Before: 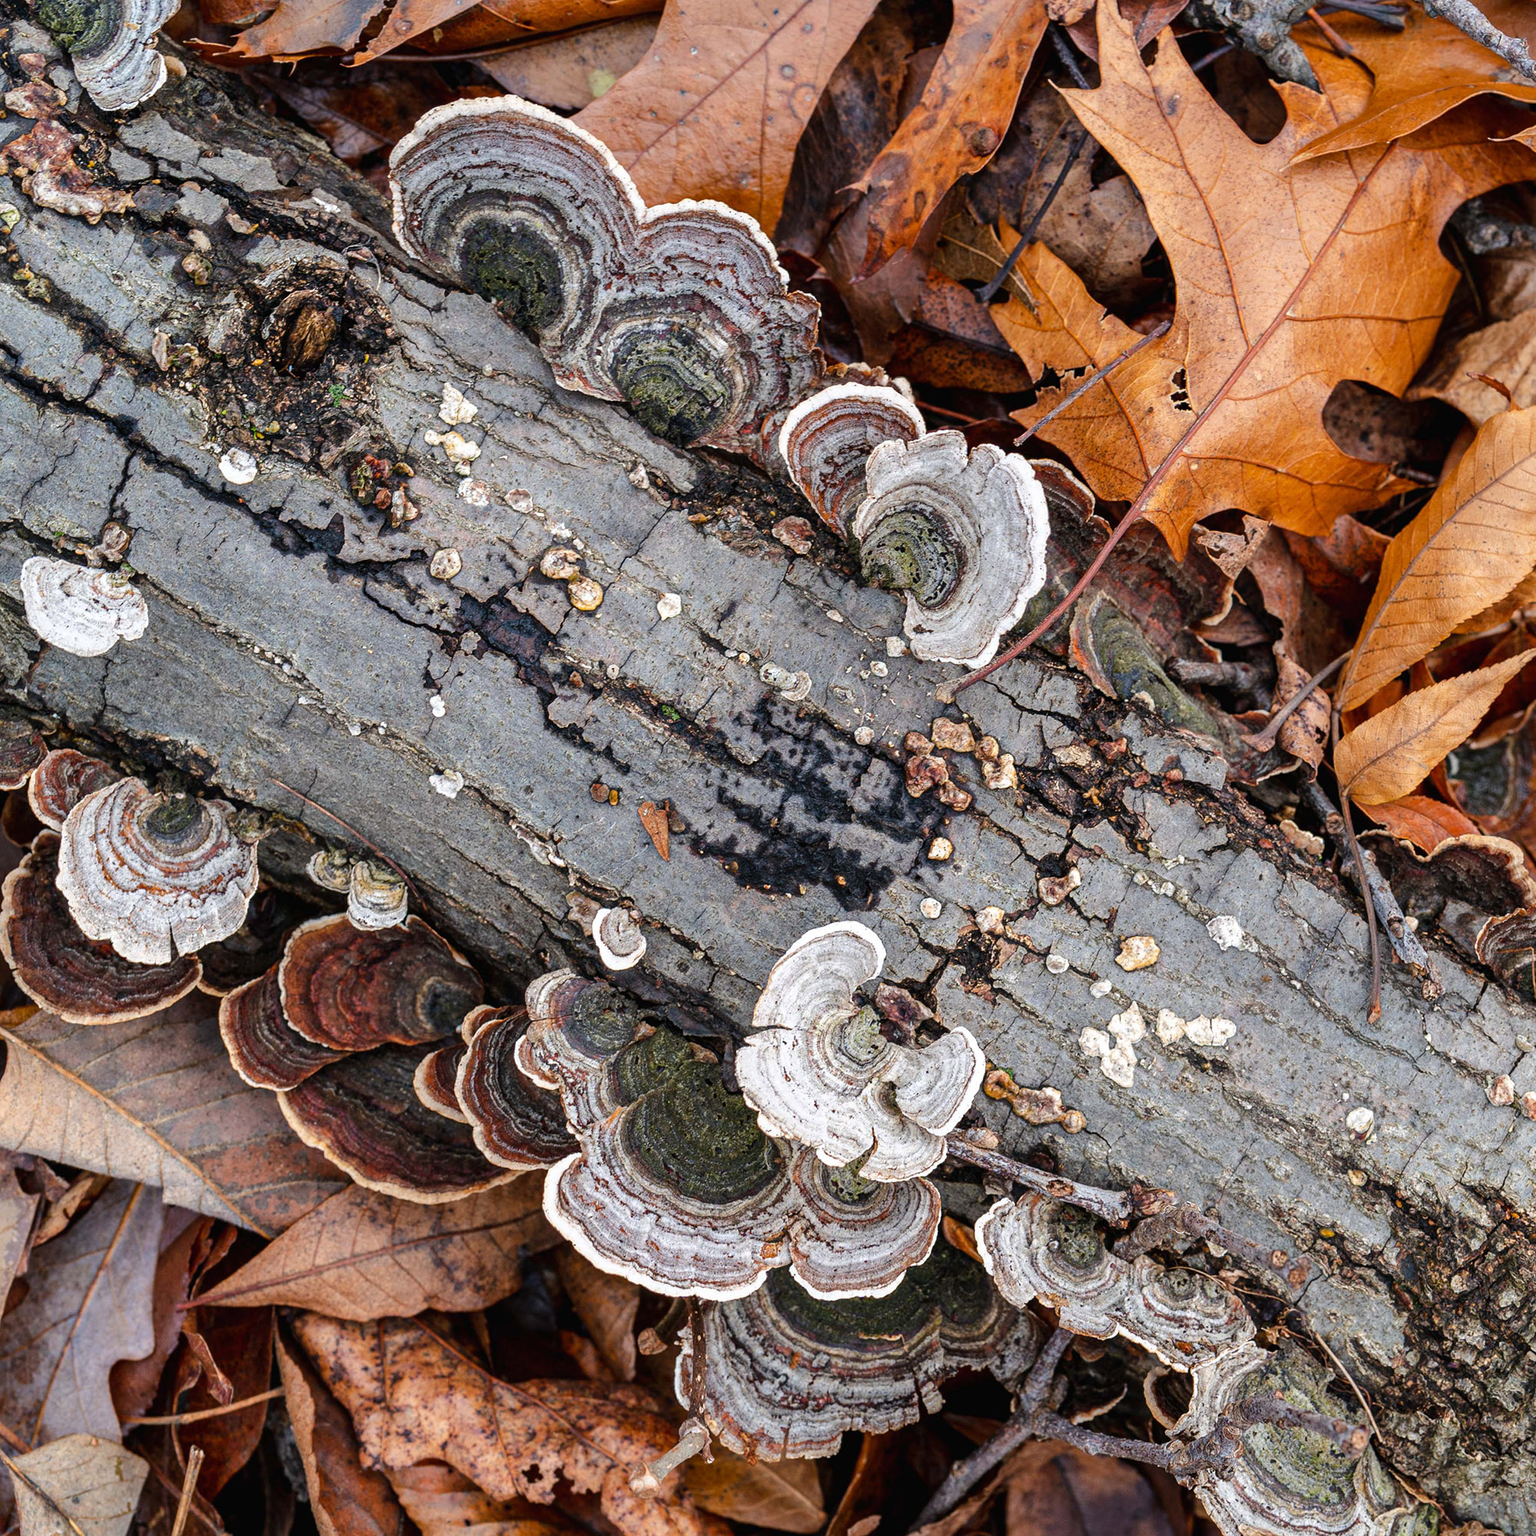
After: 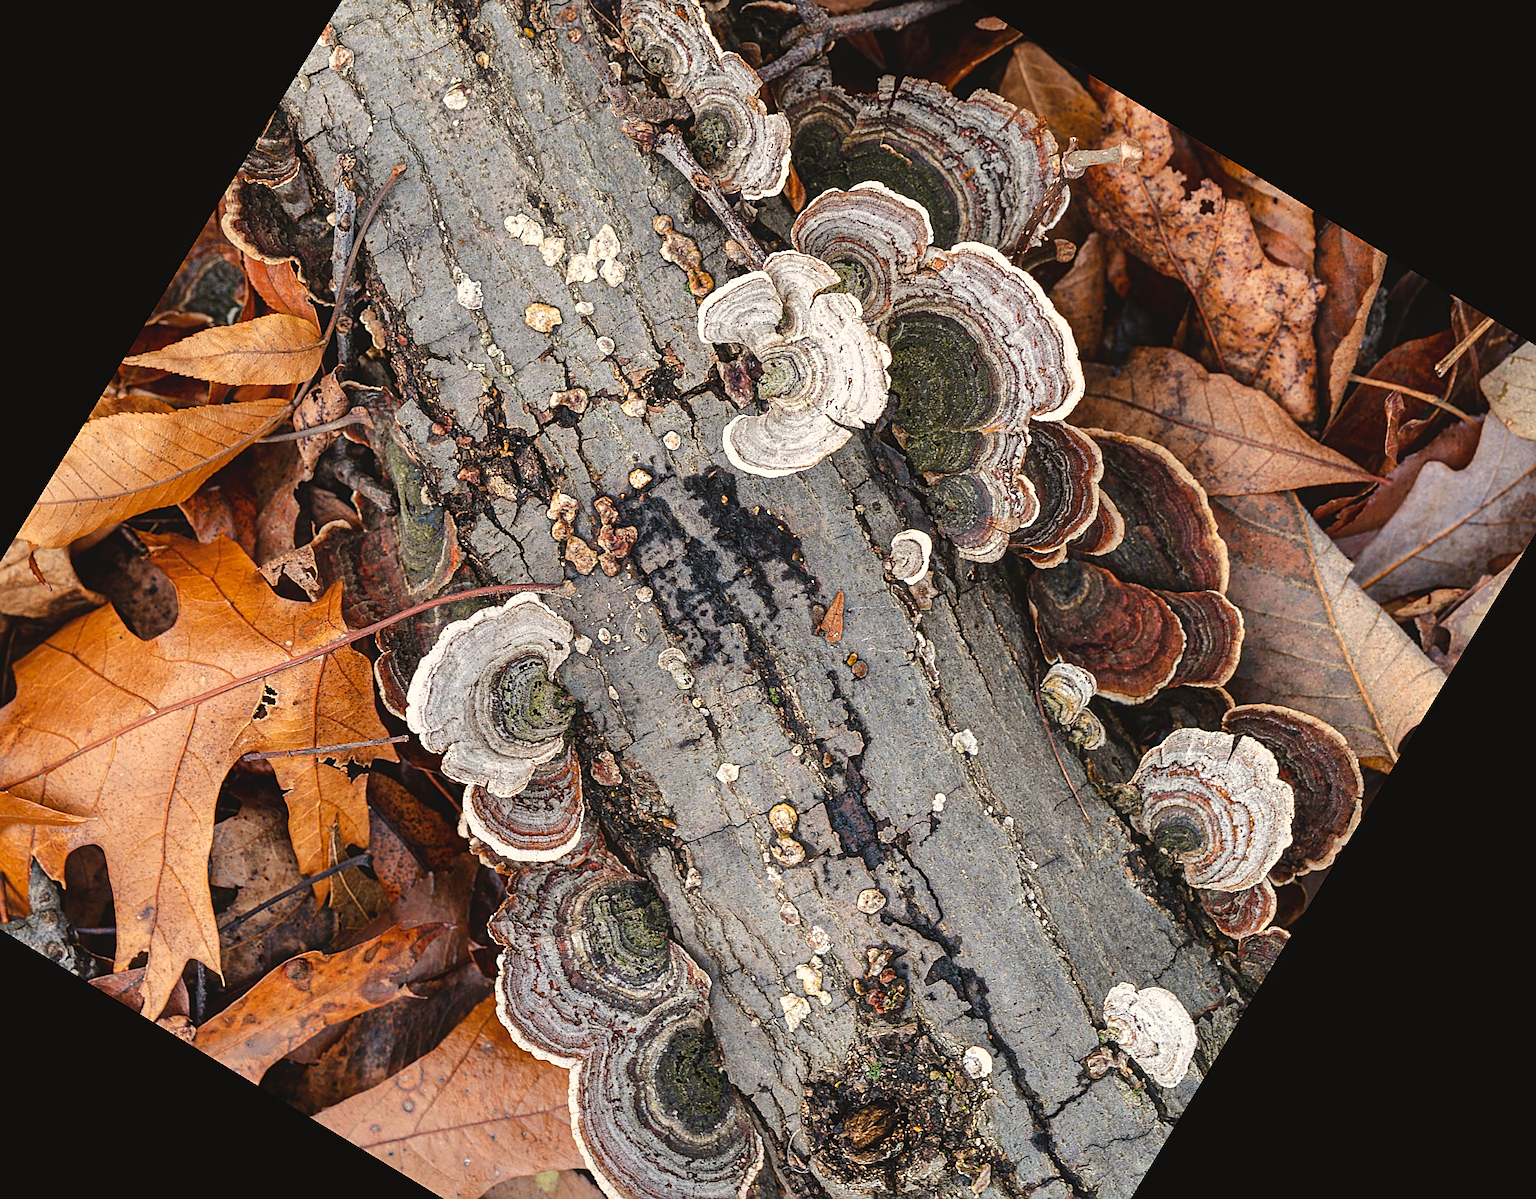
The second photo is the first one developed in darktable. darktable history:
crop and rotate: angle 148.68°, left 9.111%, top 15.603%, right 4.588%, bottom 17.041%
sharpen: on, module defaults
color calibration: x 0.329, y 0.345, temperature 5633 K
exposure: black level correction -0.005, exposure 0.054 EV, compensate highlight preservation false
contrast equalizer: y [[0.5, 0.5, 0.472, 0.5, 0.5, 0.5], [0.5 ×6], [0.5 ×6], [0 ×6], [0 ×6]]
